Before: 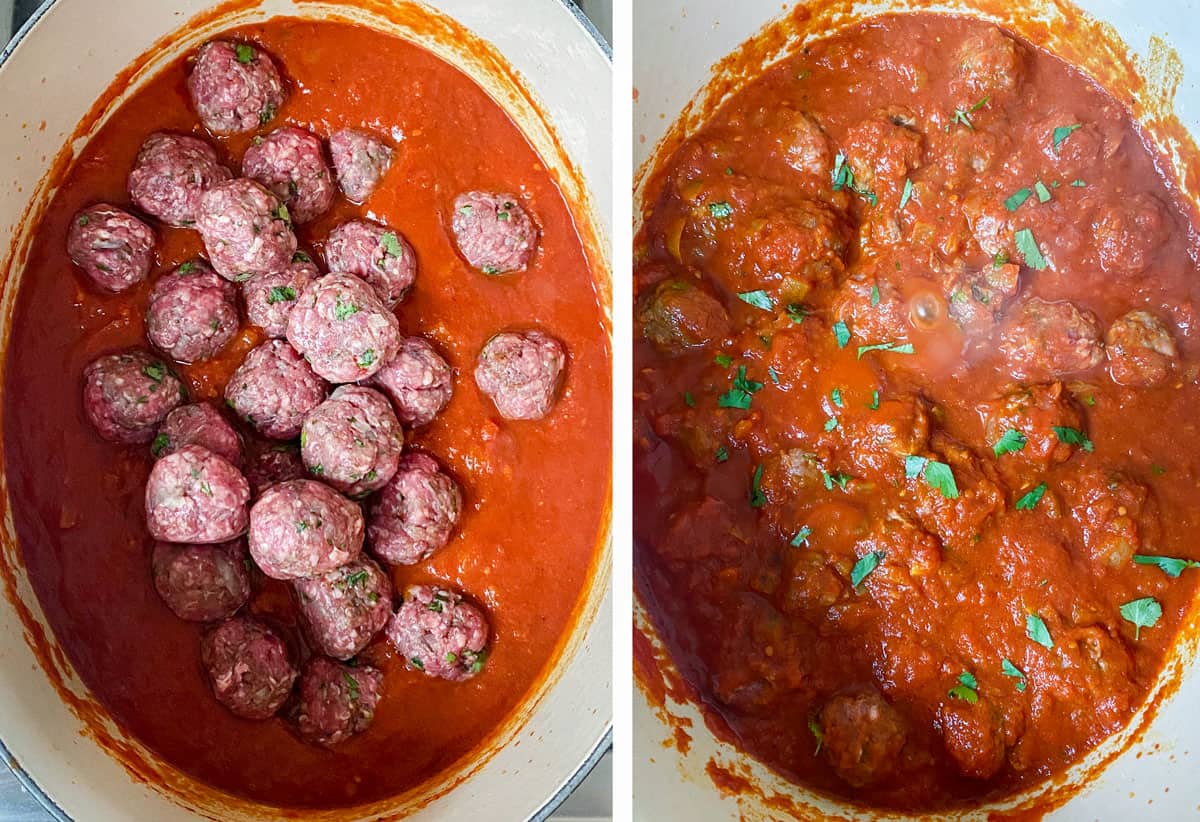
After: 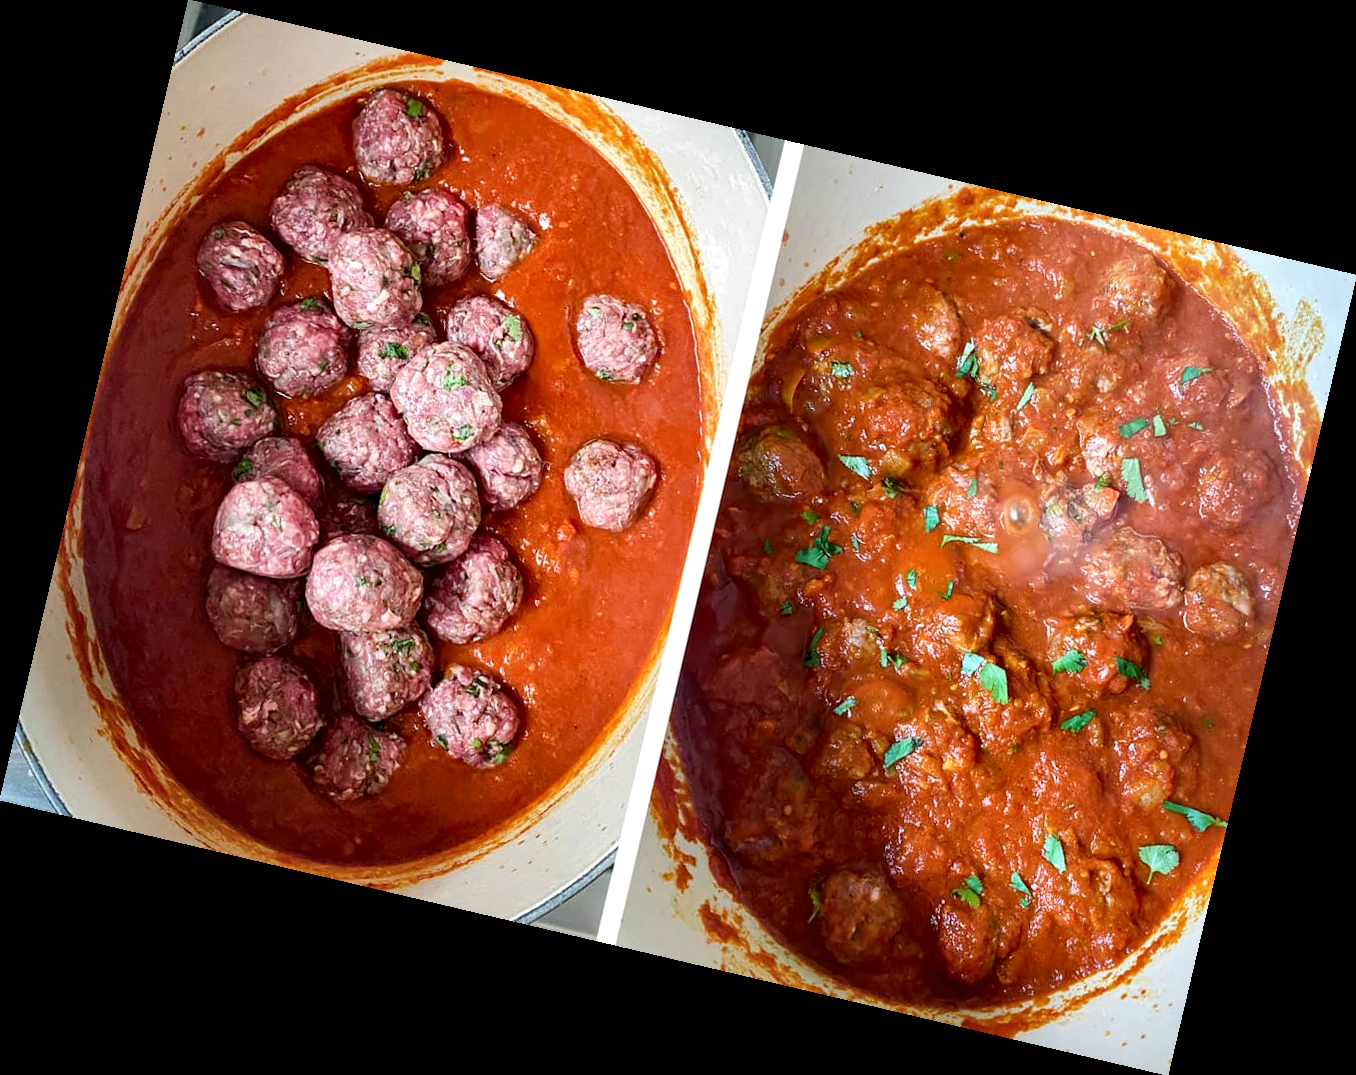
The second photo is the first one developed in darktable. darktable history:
rotate and perspective: rotation 13.27°, automatic cropping off
local contrast: mode bilateral grid, contrast 25, coarseness 60, detail 151%, midtone range 0.2
